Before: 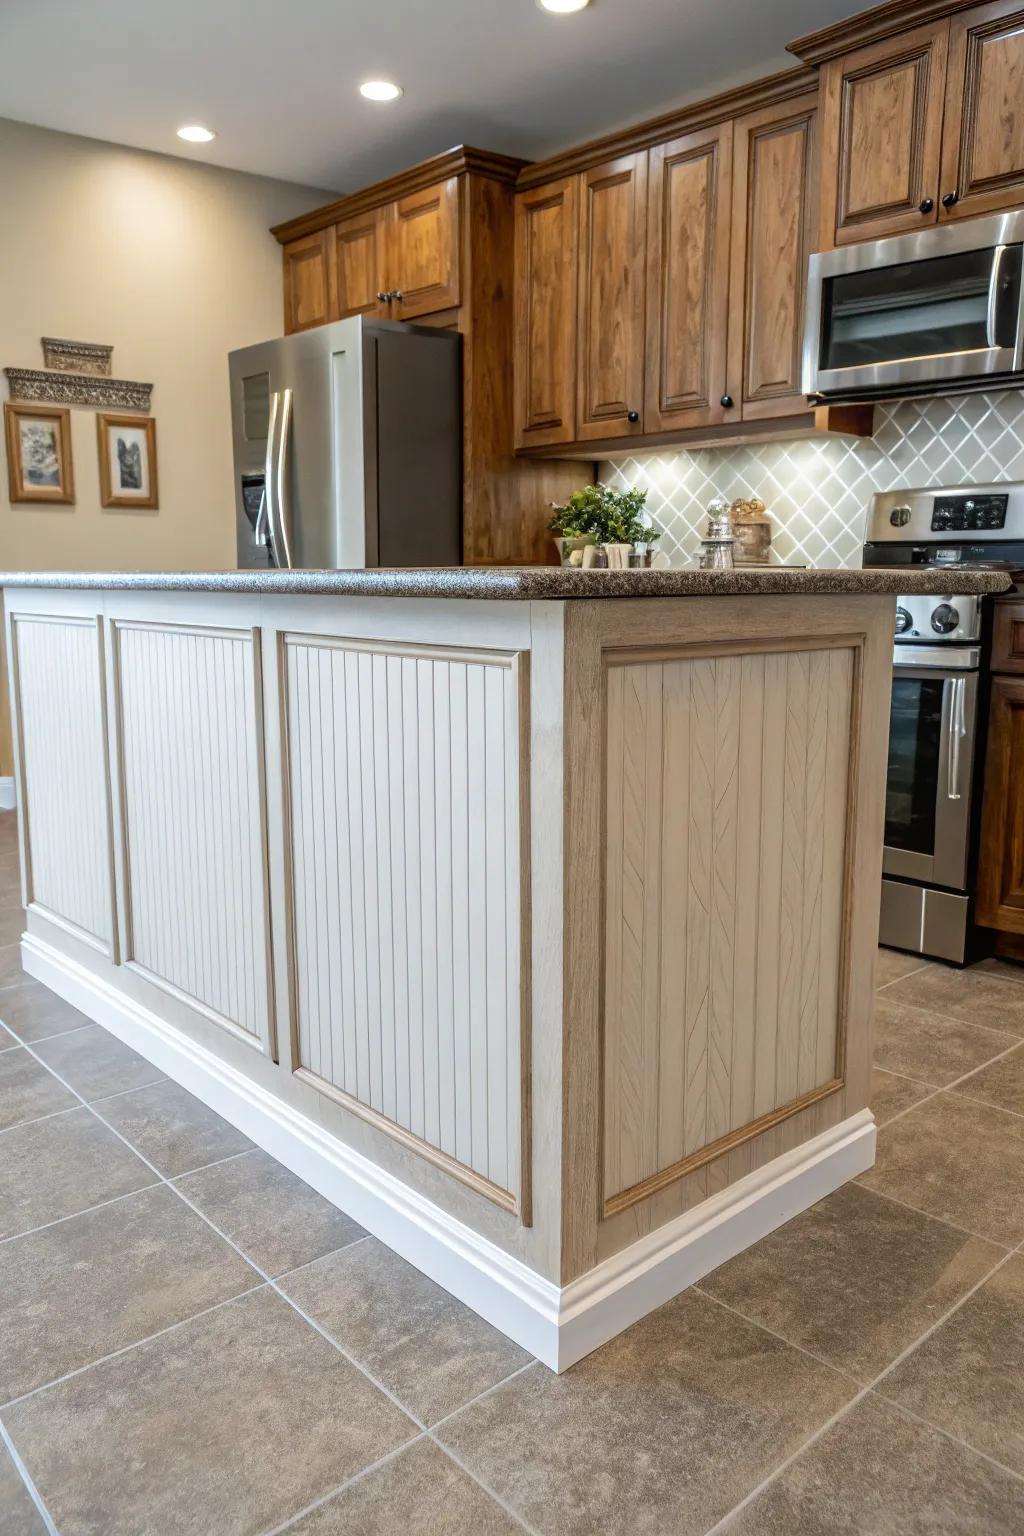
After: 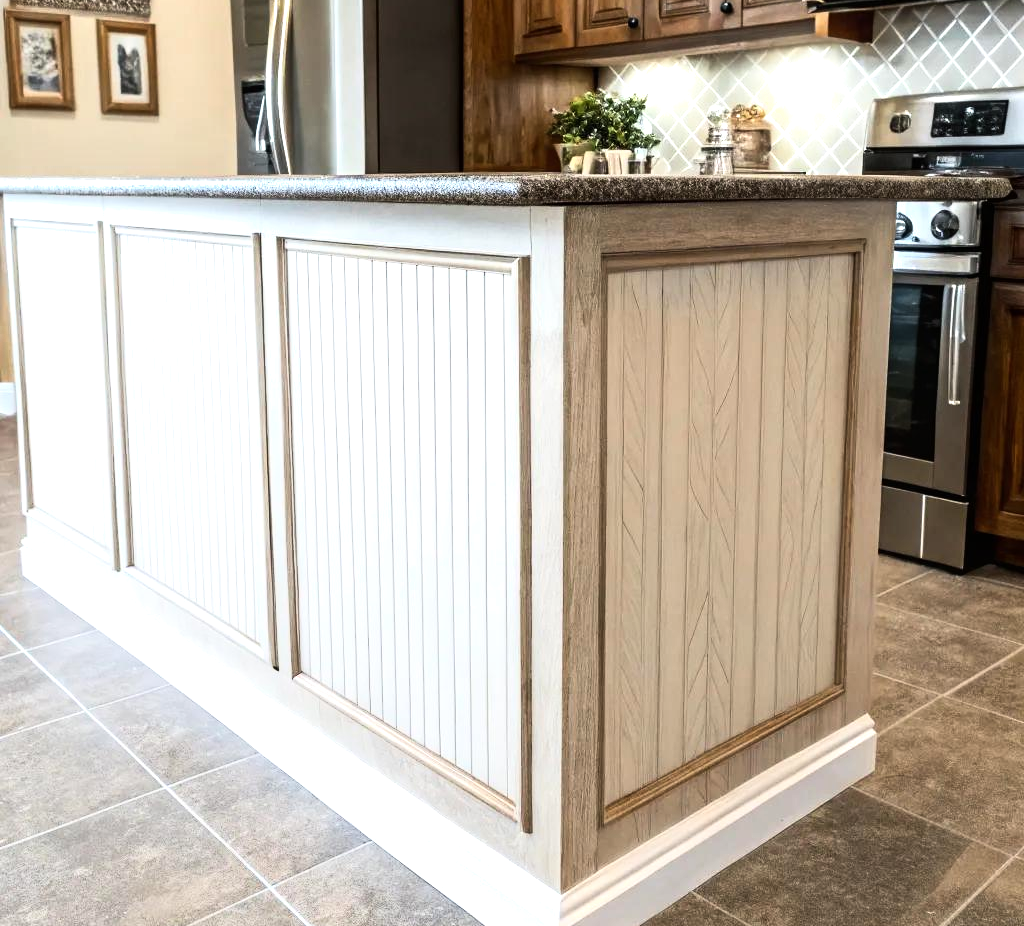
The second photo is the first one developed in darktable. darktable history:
shadows and highlights: shadows 0.926, highlights 40.83
crop and rotate: top 25.7%, bottom 13.991%
tone equalizer: -8 EV -0.734 EV, -7 EV -0.679 EV, -6 EV -0.629 EV, -5 EV -0.407 EV, -3 EV 0.381 EV, -2 EV 0.6 EV, -1 EV 0.685 EV, +0 EV 0.751 EV, edges refinement/feathering 500, mask exposure compensation -1.57 EV, preserve details no
